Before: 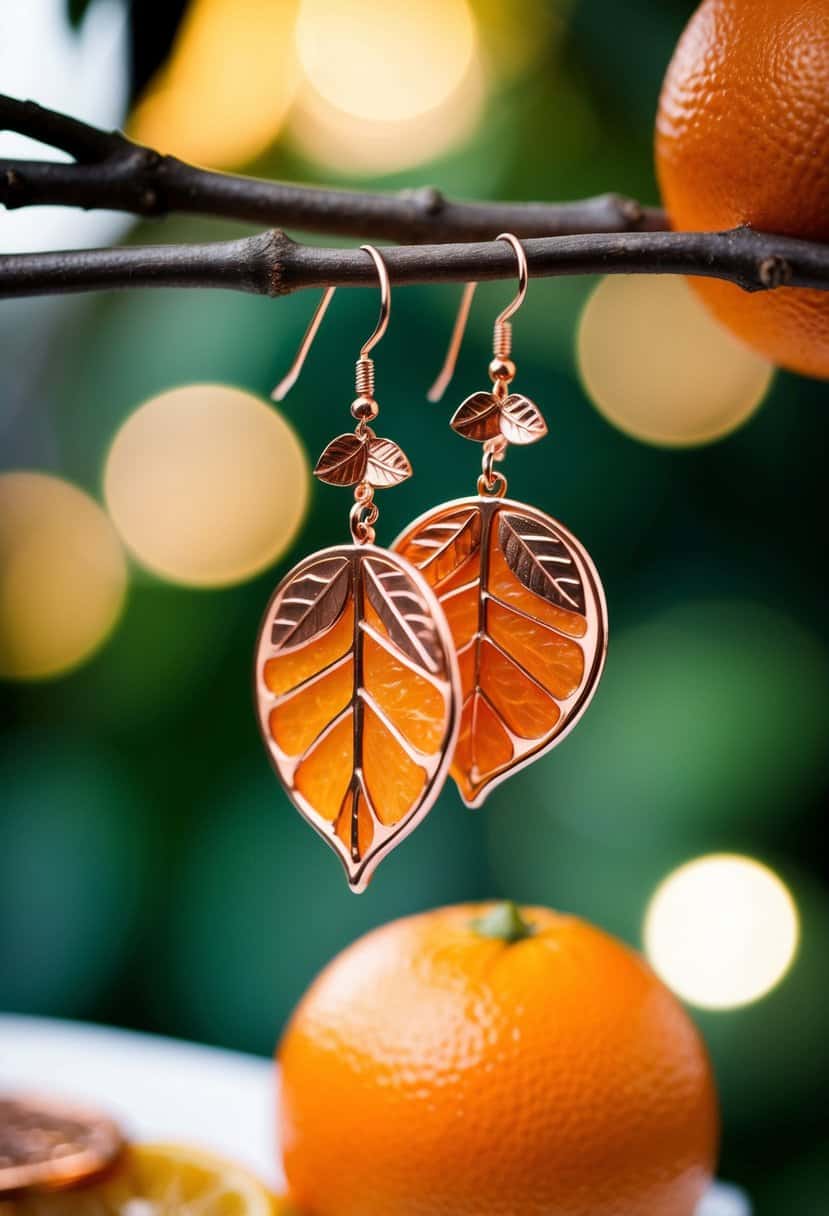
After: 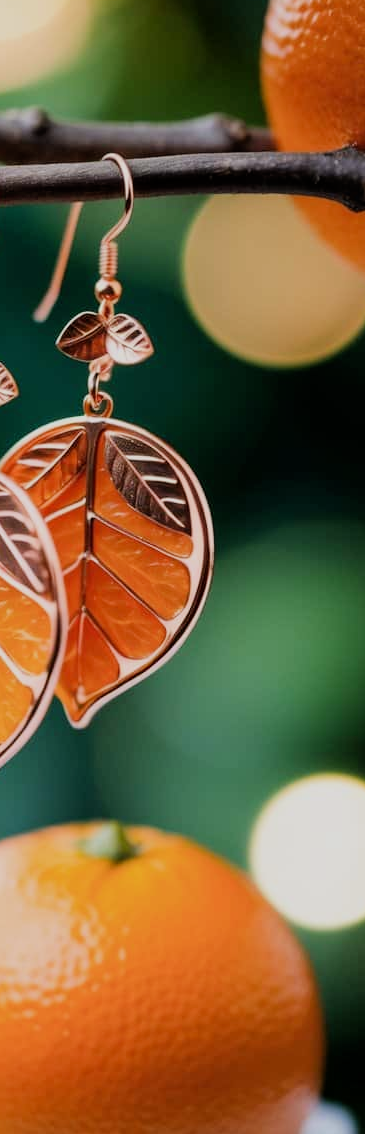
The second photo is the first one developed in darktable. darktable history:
filmic rgb: hardness 4.17
crop: left 47.628%, top 6.643%, right 7.874%
